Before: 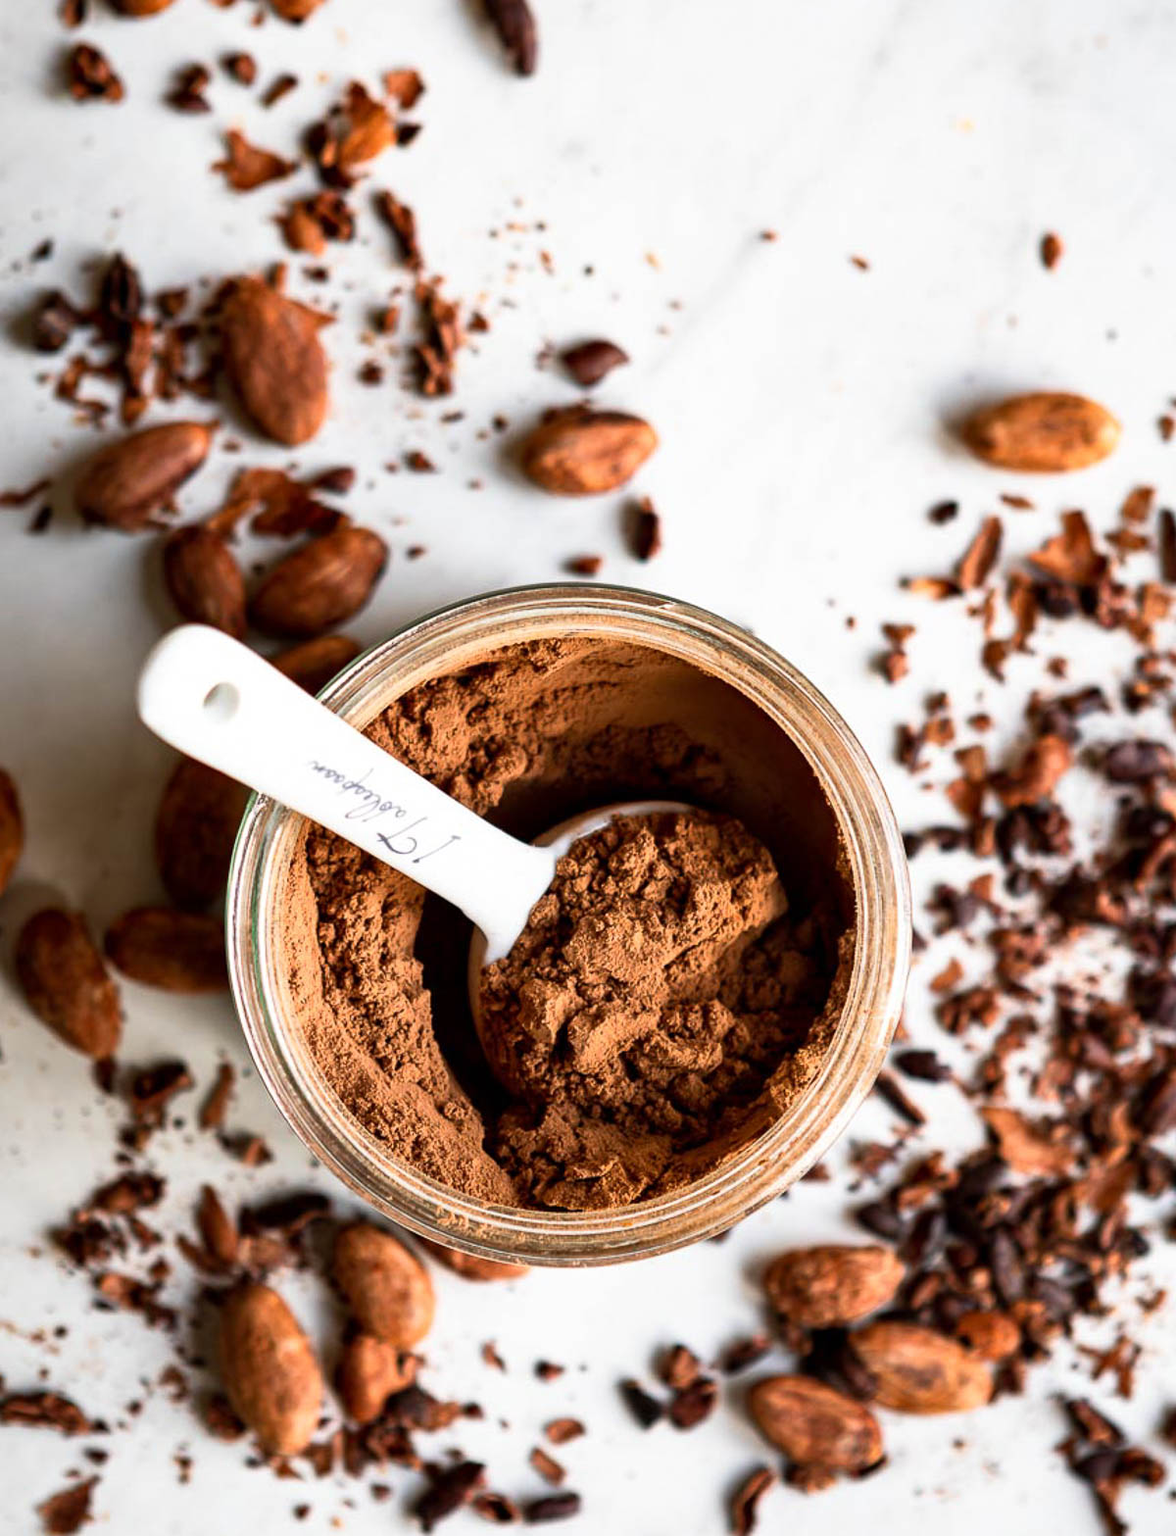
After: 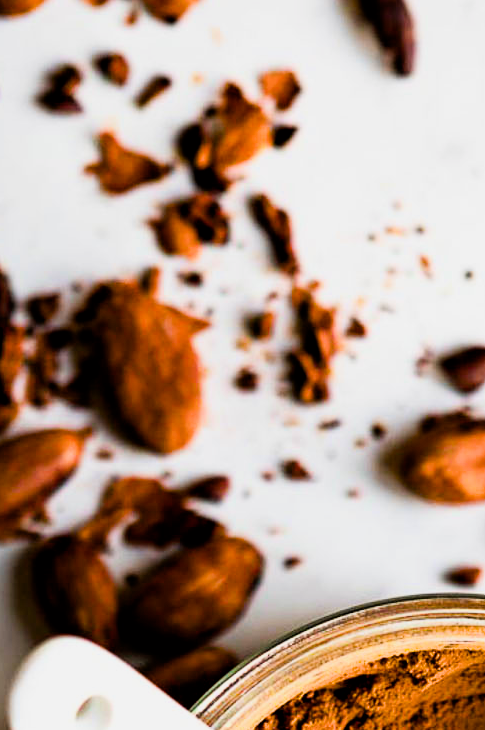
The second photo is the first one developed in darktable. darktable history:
crop and rotate: left 11.062%, top 0.078%, right 48.459%, bottom 53.295%
color balance rgb: linear chroma grading › global chroma 16.753%, perceptual saturation grading › global saturation 30.147%, perceptual brilliance grading › highlights 15.655%, perceptual brilliance grading › shadows -14.078%, global vibrance 20%
filmic rgb: black relative exposure -5.03 EV, white relative exposure 3.96 EV, hardness 2.88, contrast 1.094, highlights saturation mix -21.1%
